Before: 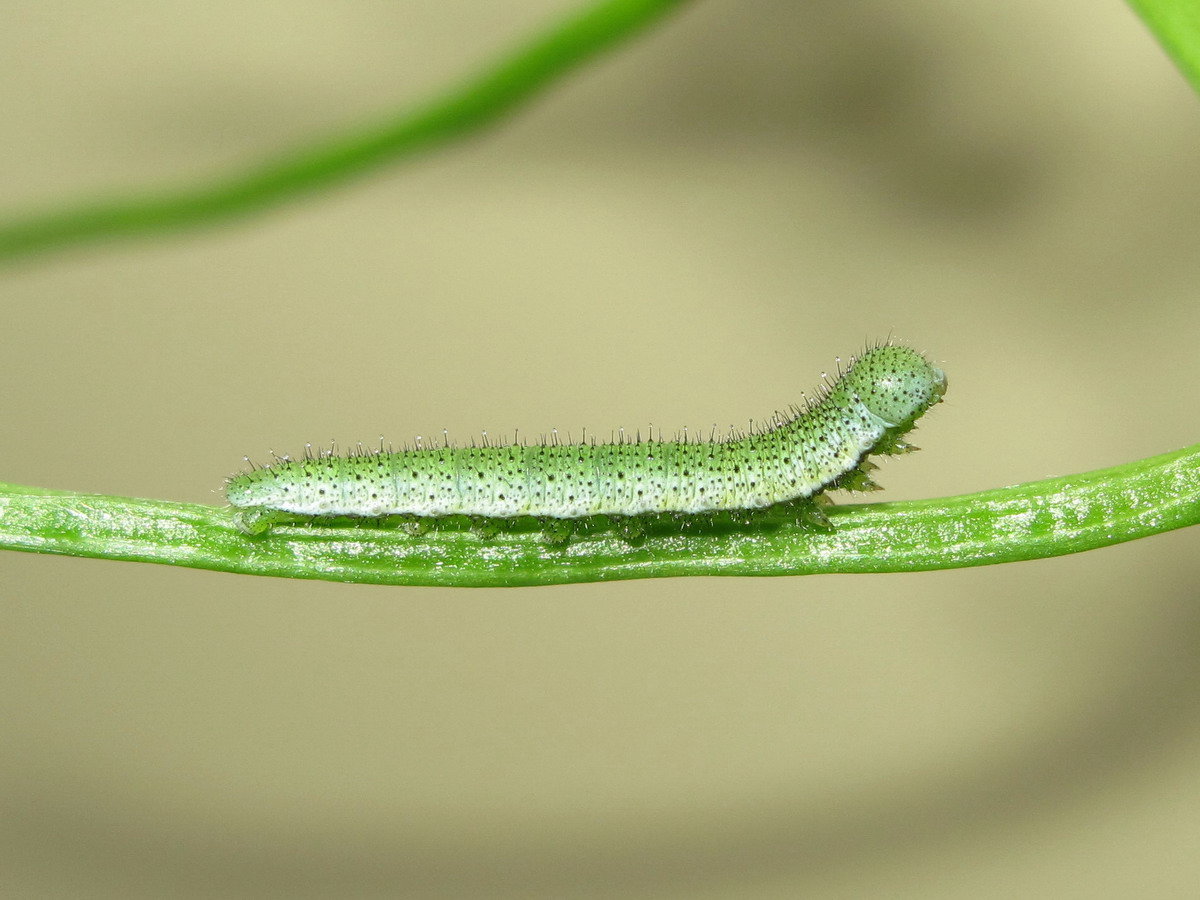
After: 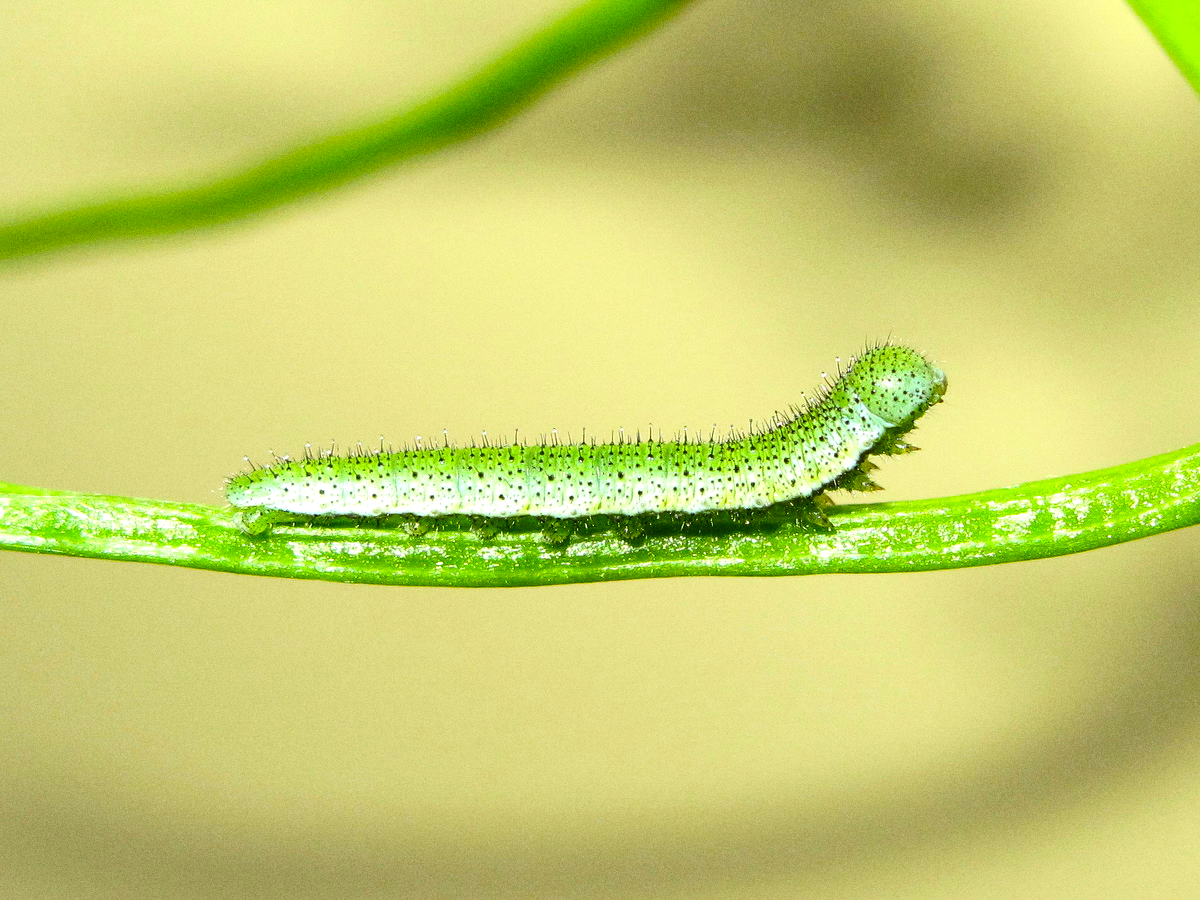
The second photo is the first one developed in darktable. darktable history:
tone equalizer: -8 EV -0.75 EV, -7 EV -0.7 EV, -6 EV -0.6 EV, -5 EV -0.4 EV, -3 EV 0.4 EV, -2 EV 0.6 EV, -1 EV 0.7 EV, +0 EV 0.75 EV, edges refinement/feathering 500, mask exposure compensation -1.57 EV, preserve details no
color balance rgb: linear chroma grading › global chroma 10%, perceptual saturation grading › global saturation 30%, global vibrance 10%
contrast brightness saturation: contrast 0.1, brightness 0.02, saturation 0.02
grain: coarseness 0.09 ISO
